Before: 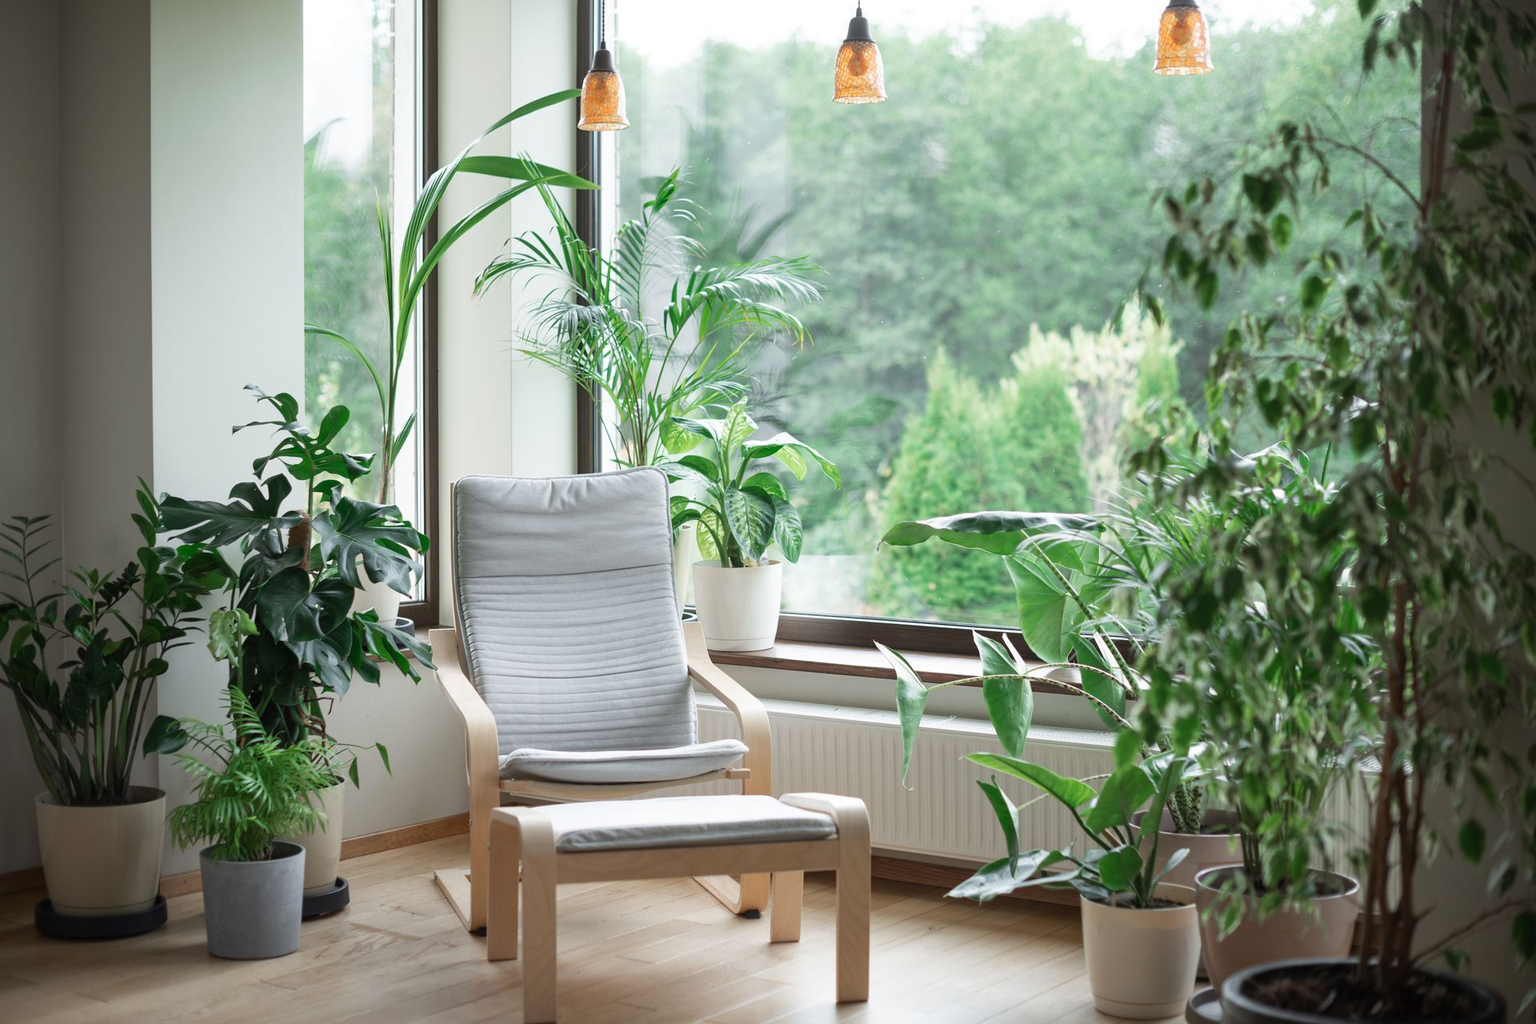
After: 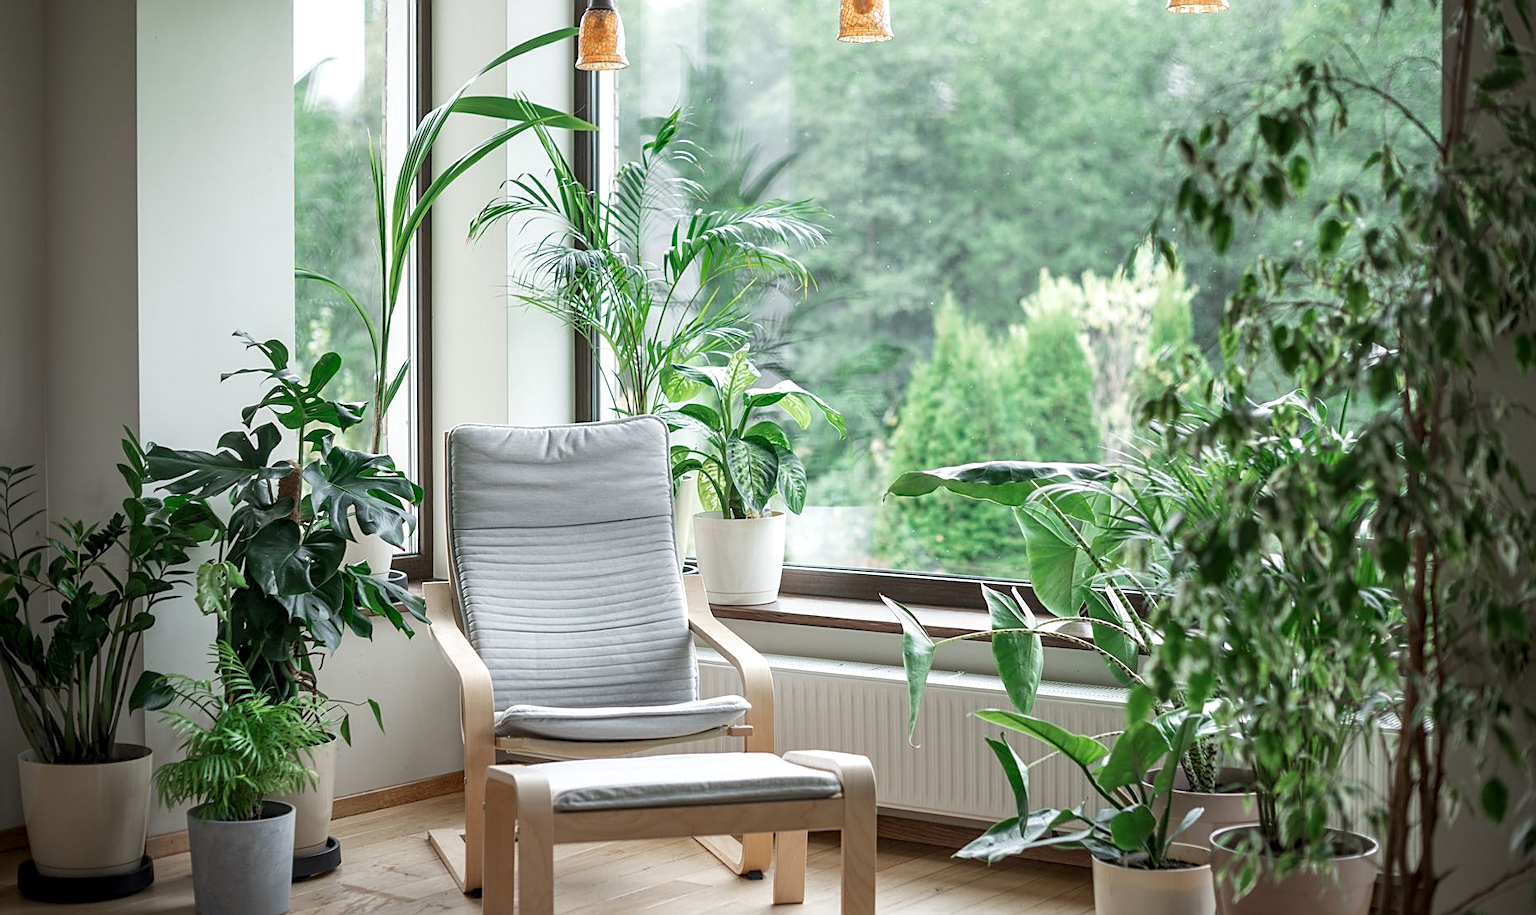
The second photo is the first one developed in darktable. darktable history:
local contrast: detail 130%
crop: left 1.171%, top 6.103%, right 1.443%, bottom 6.827%
sharpen: on, module defaults
